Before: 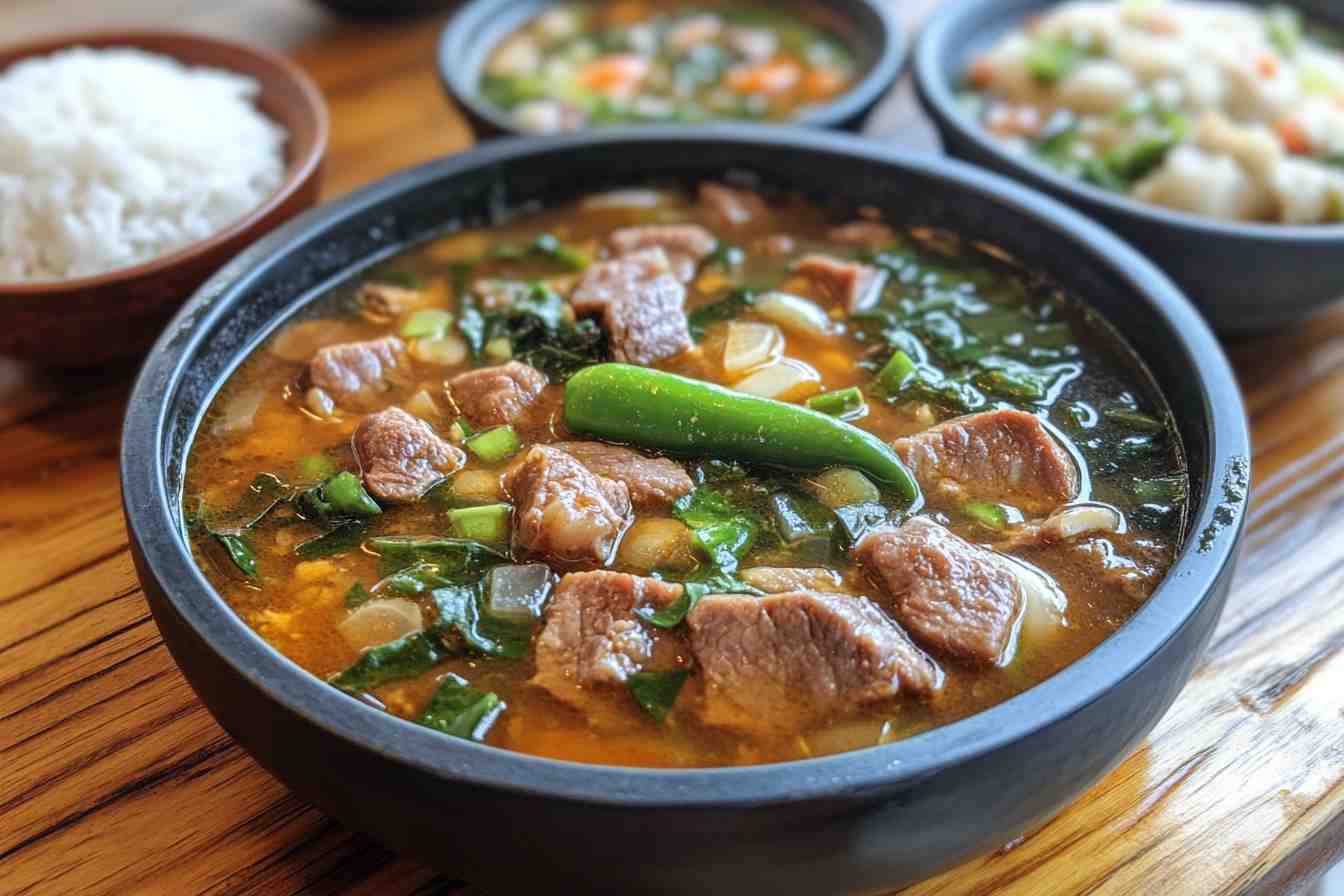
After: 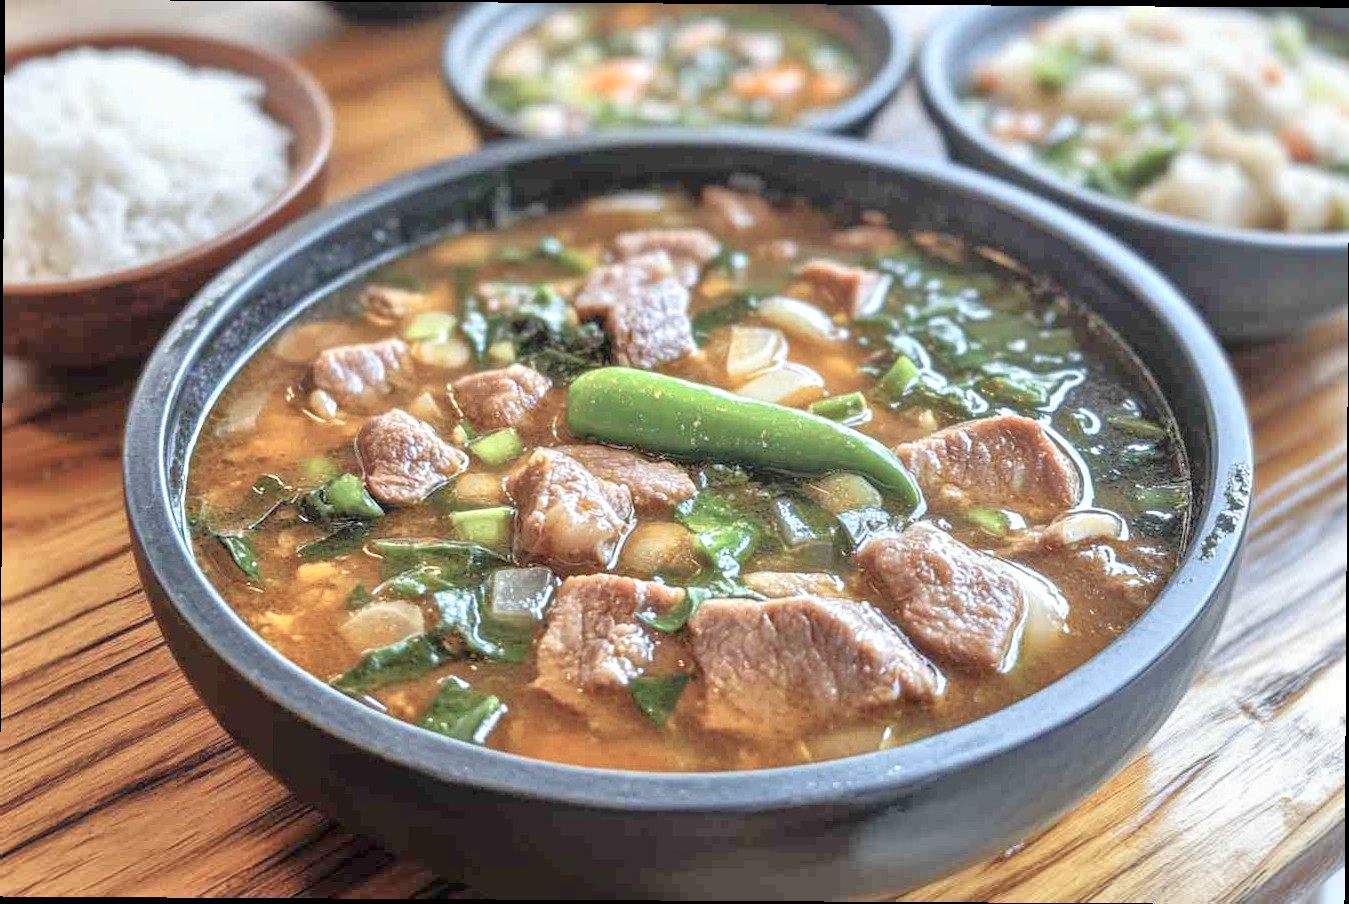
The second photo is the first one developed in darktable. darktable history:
contrast brightness saturation: contrast 0.099, saturation -0.358
tone equalizer: -8 EV 1.99 EV, -7 EV 1.98 EV, -6 EV 1.98 EV, -5 EV 1.99 EV, -4 EV 1.98 EV, -3 EV 1.47 EV, -2 EV 0.979 EV, -1 EV 0.491 EV
crop and rotate: angle -0.349°
